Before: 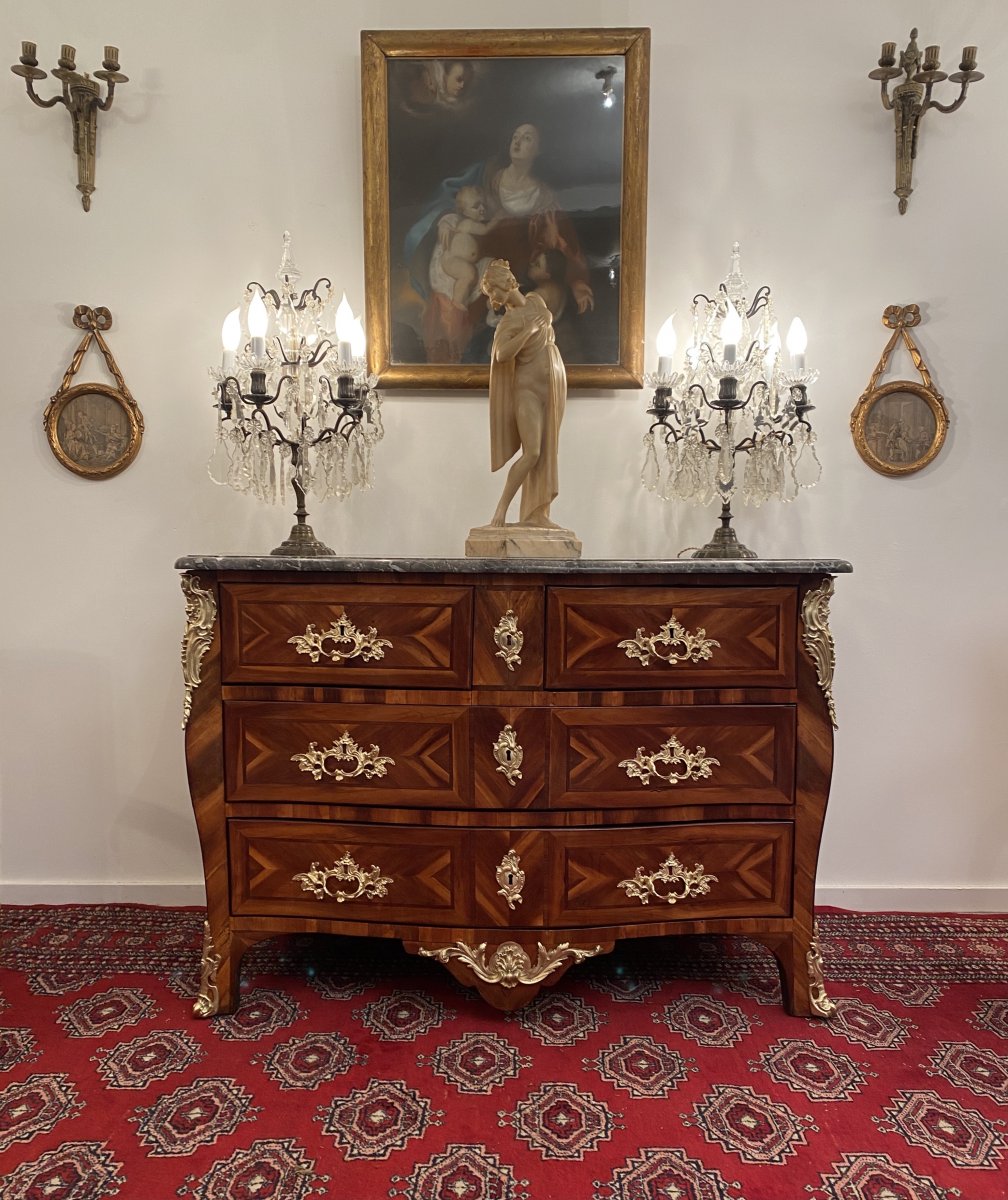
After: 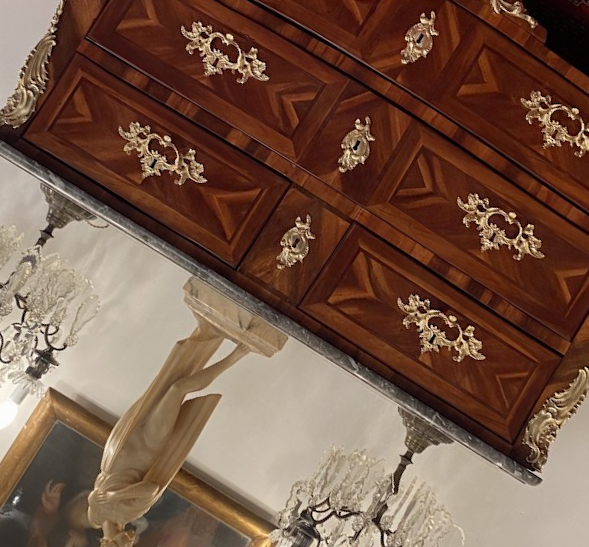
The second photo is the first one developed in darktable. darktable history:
crop and rotate: angle 148.3°, left 9.186%, top 15.592%, right 4.41%, bottom 17.009%
tone equalizer: -7 EV 0.217 EV, -6 EV 0.118 EV, -5 EV 0.107 EV, -4 EV 0.06 EV, -2 EV -0.026 EV, -1 EV -0.035 EV, +0 EV -0.069 EV, edges refinement/feathering 500, mask exposure compensation -1.57 EV, preserve details no
